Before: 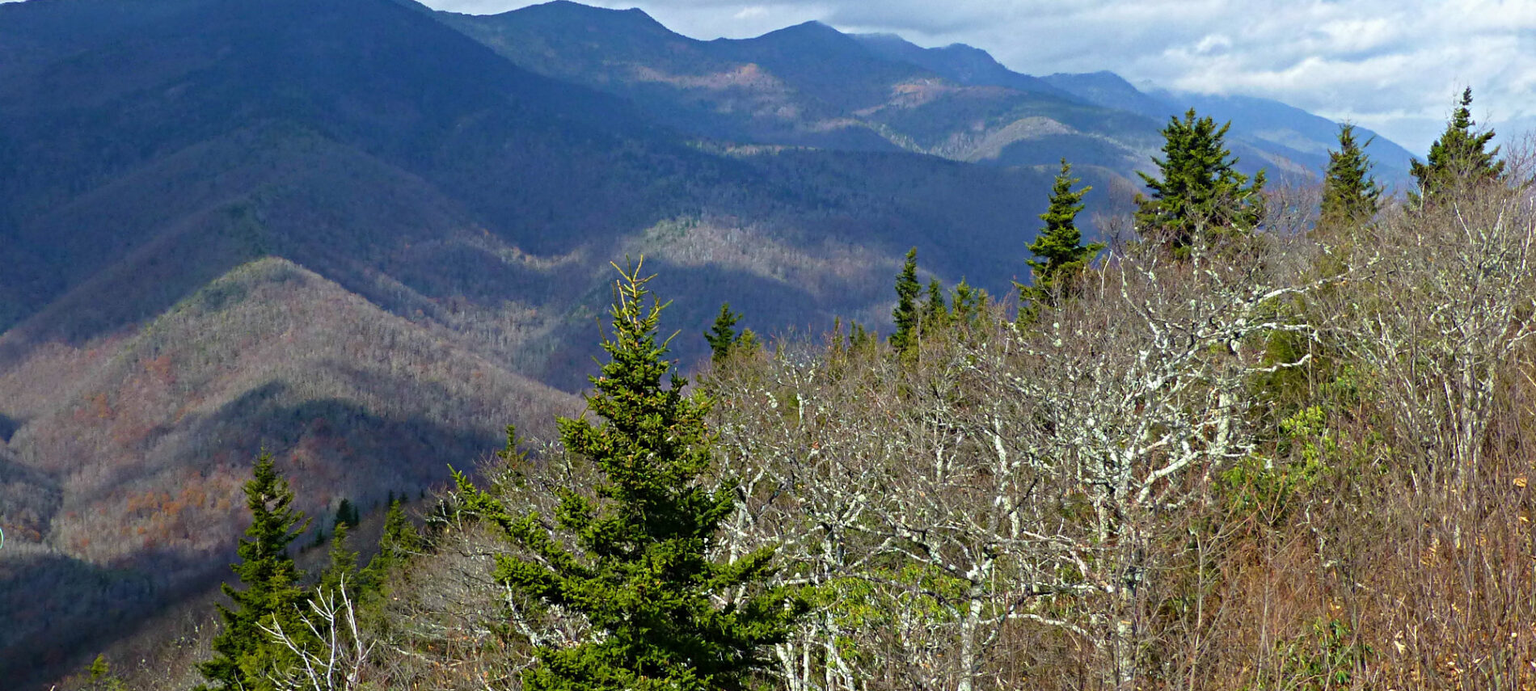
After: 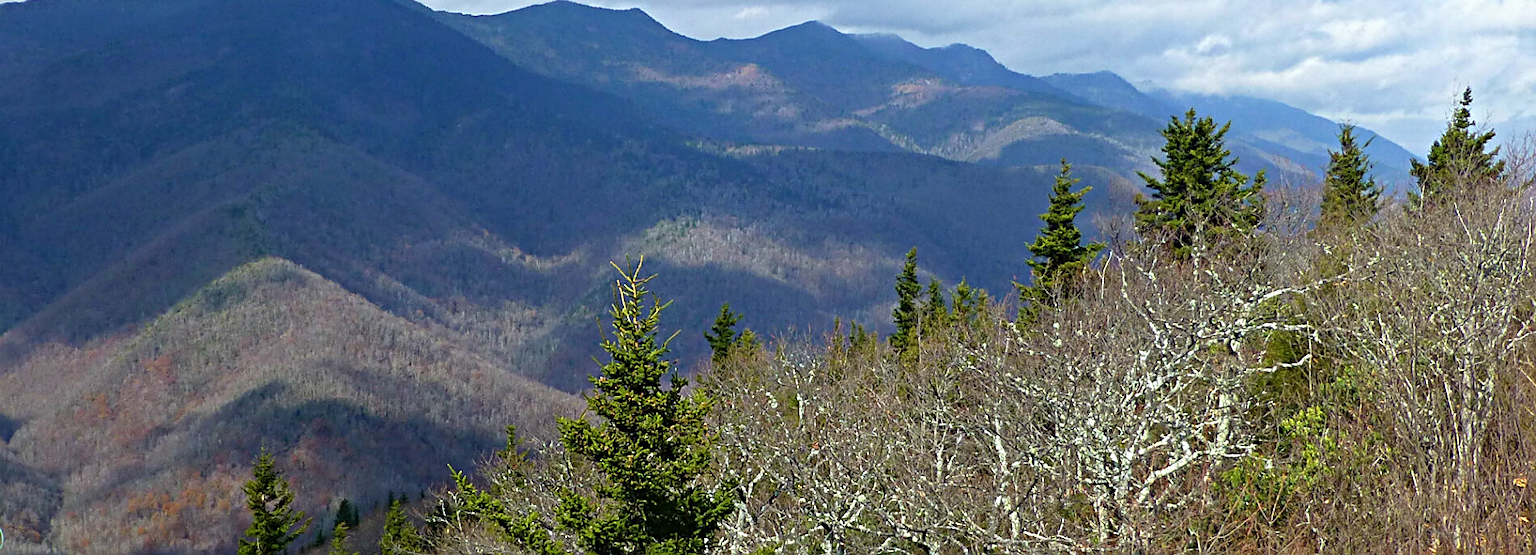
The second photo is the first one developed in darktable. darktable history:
sharpen: on, module defaults
crop: bottom 19.644%
